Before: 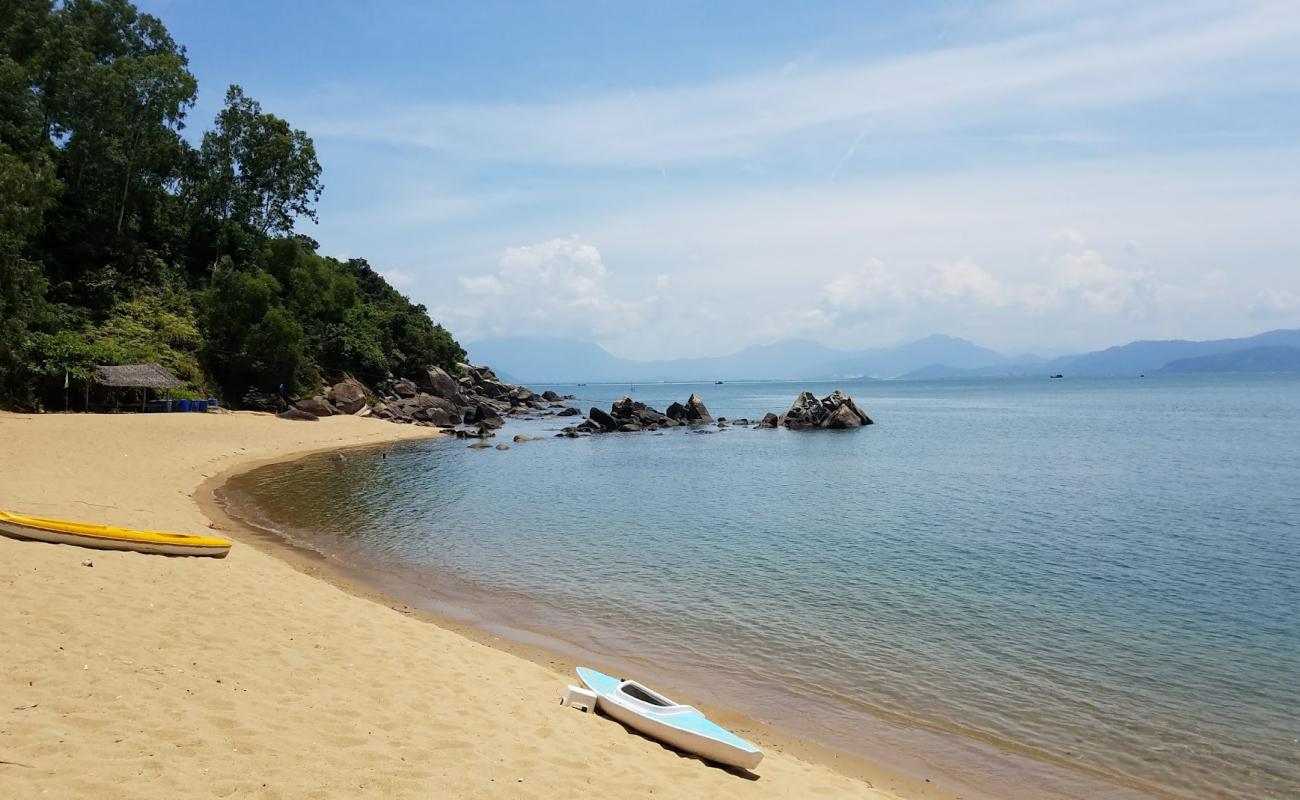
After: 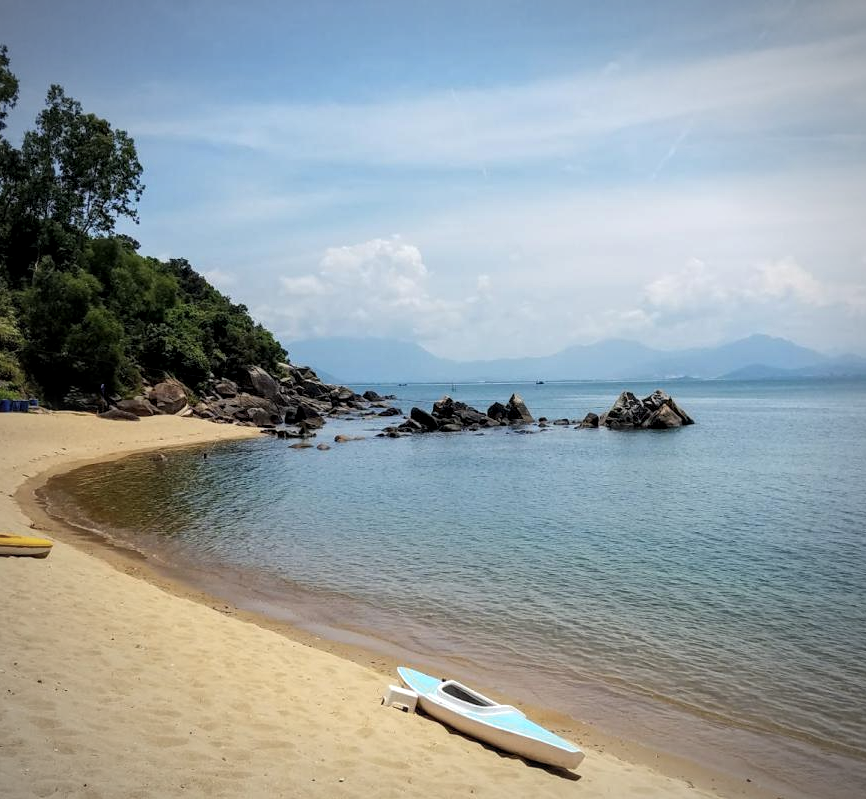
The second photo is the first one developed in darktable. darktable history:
levels: levels [0.016, 0.5, 0.996]
tone equalizer: edges refinement/feathering 500, mask exposure compensation -1.57 EV, preserve details no
local contrast: detail 130%
crop and rotate: left 13.806%, right 19.532%
vignetting: fall-off start 81.13%, fall-off radius 61.29%, automatic ratio true, width/height ratio 1.423
